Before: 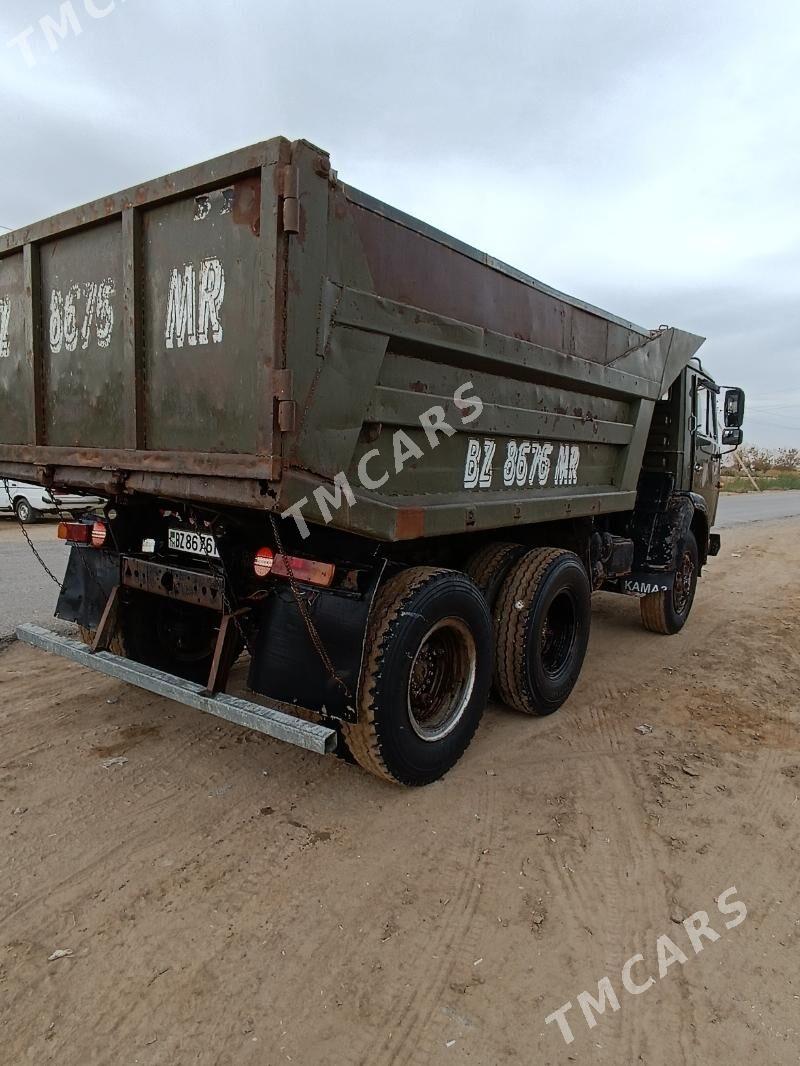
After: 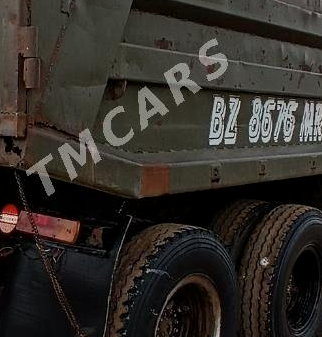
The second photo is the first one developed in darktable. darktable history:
crop: left 31.882%, top 32.238%, right 27.829%, bottom 36.145%
local contrast: highlights 102%, shadows 101%, detail 119%, midtone range 0.2
